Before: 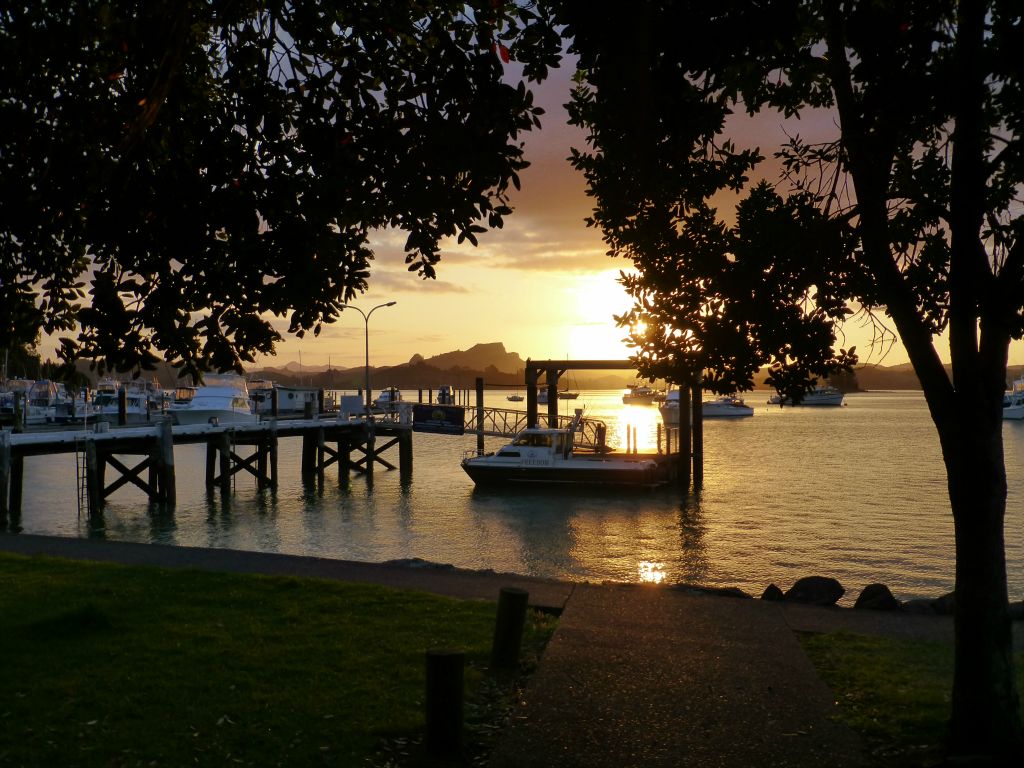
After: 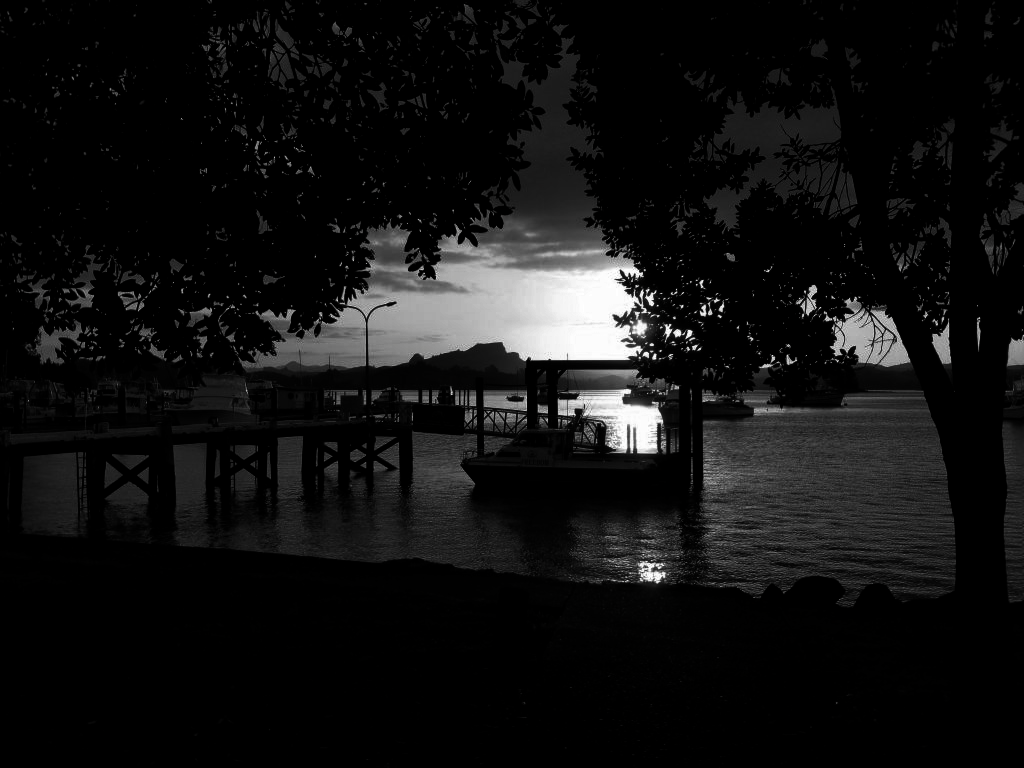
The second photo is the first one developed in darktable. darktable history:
contrast brightness saturation: contrast 0.017, brightness -0.986, saturation -0.999
